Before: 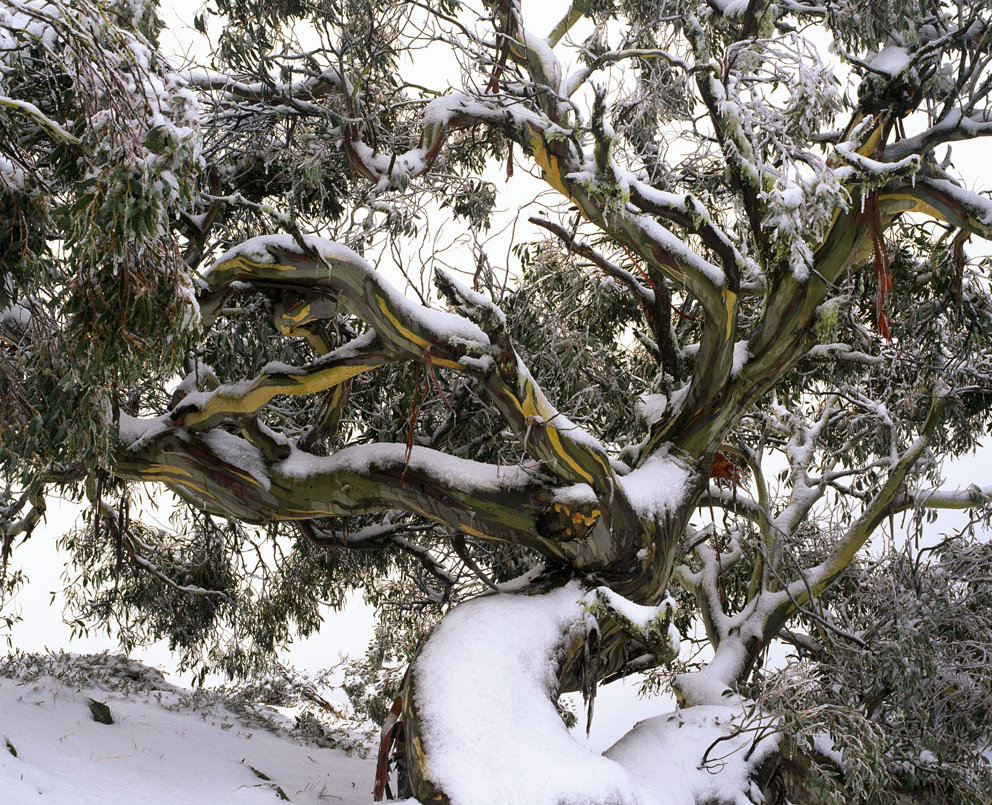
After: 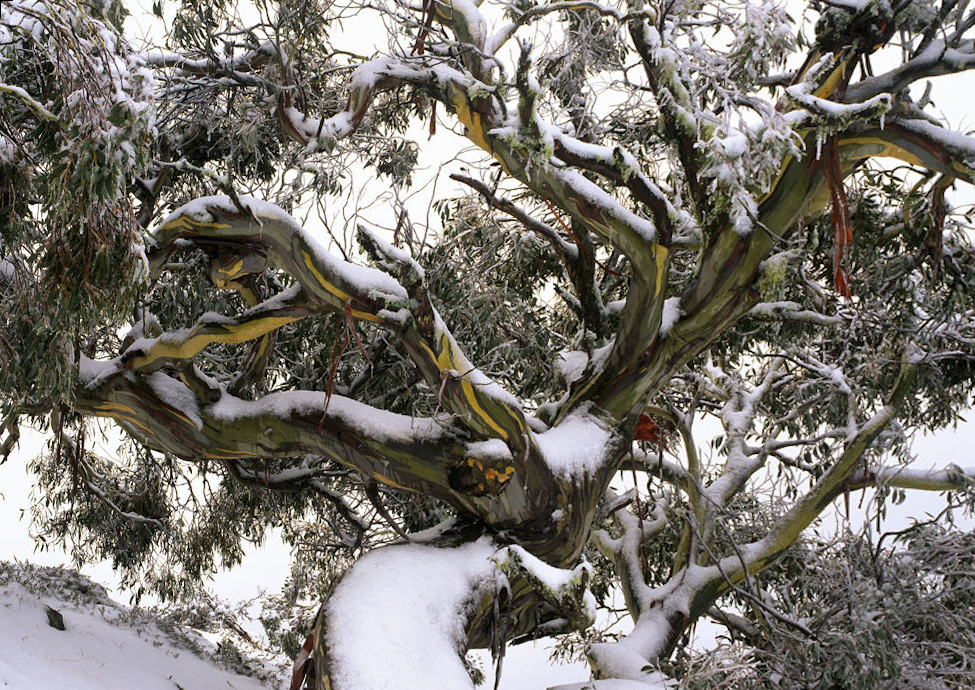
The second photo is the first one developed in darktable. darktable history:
tone equalizer: on, module defaults
rotate and perspective: rotation 1.69°, lens shift (vertical) -0.023, lens shift (horizontal) -0.291, crop left 0.025, crop right 0.988, crop top 0.092, crop bottom 0.842
